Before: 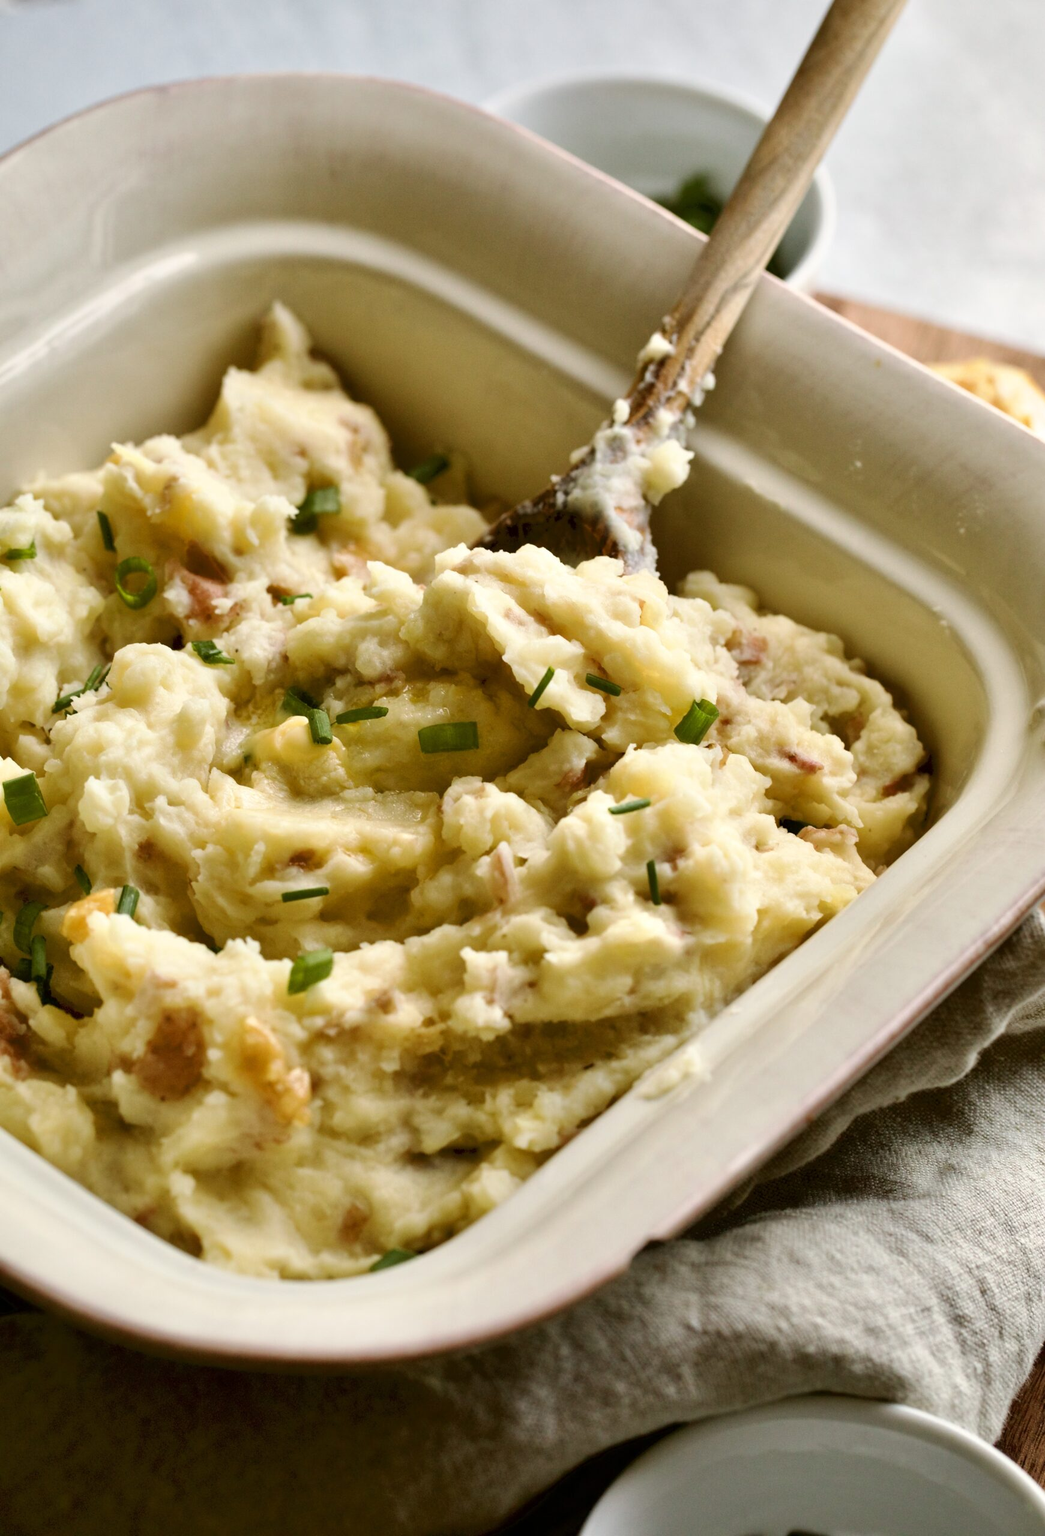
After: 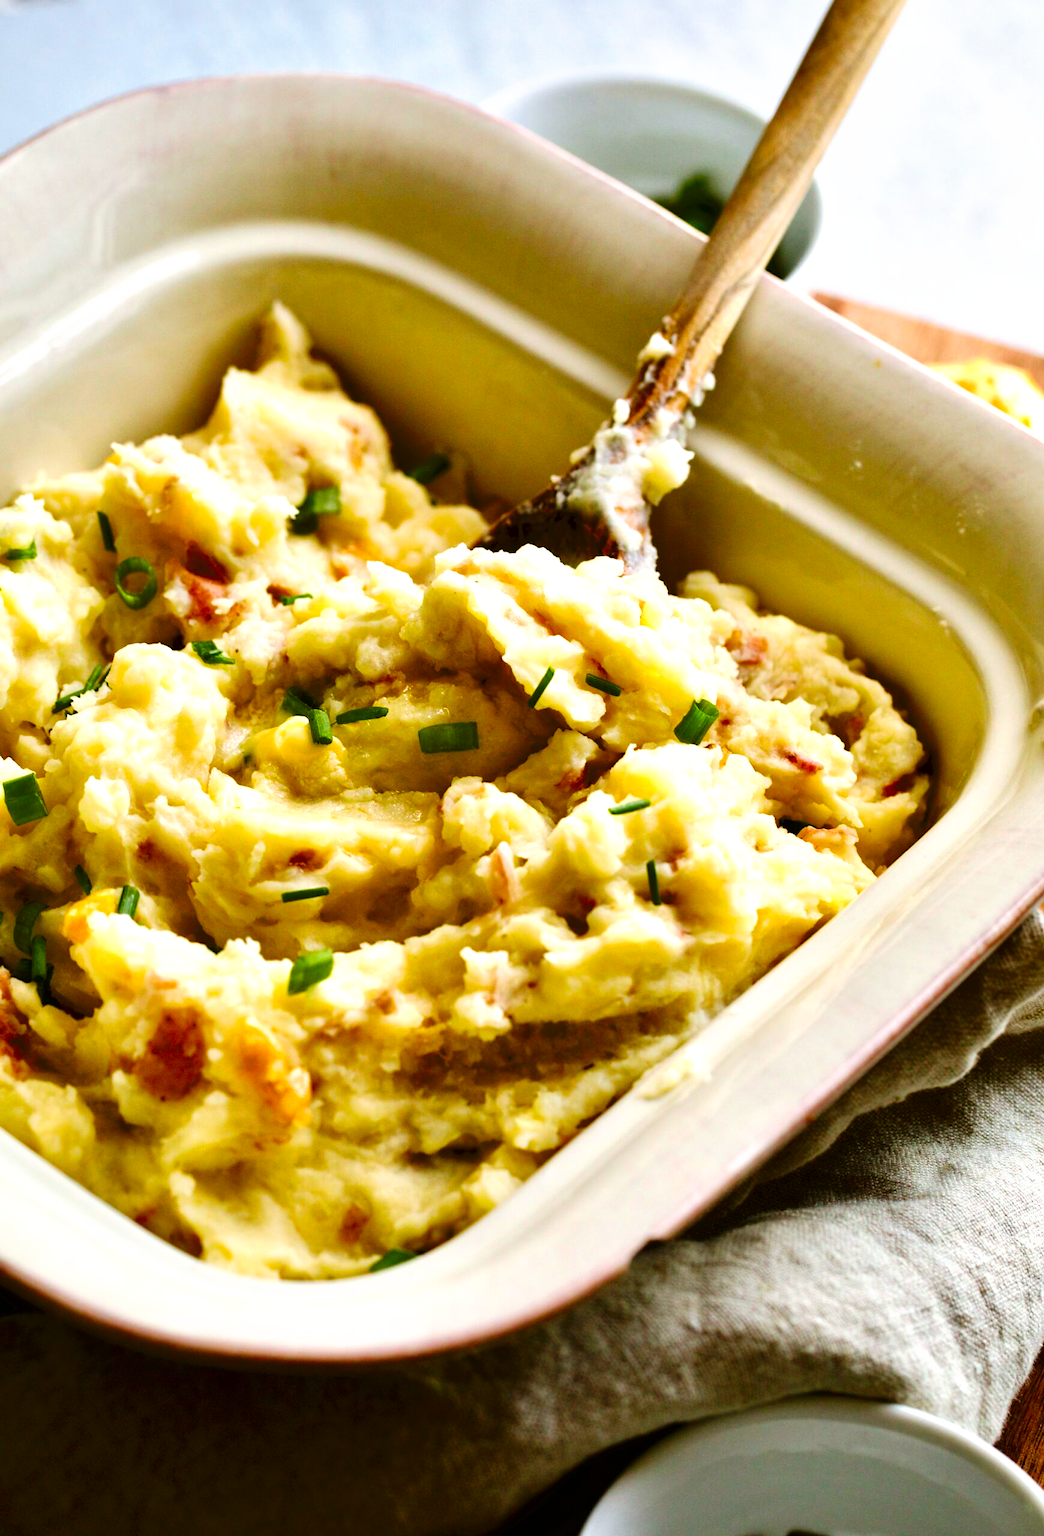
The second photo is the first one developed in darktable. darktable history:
color zones: curves: ch0 [(0, 0.613) (0.01, 0.613) (0.245, 0.448) (0.498, 0.529) (0.642, 0.665) (0.879, 0.777) (0.99, 0.613)]; ch1 [(0, 0) (0.143, 0) (0.286, 0) (0.429, 0) (0.571, 0) (0.714, 0) (0.857, 0)], mix -131.09%
white balance: red 0.98, blue 1.034
tone curve: curves: ch0 [(0, 0) (0.003, 0.002) (0.011, 0.006) (0.025, 0.014) (0.044, 0.025) (0.069, 0.039) (0.1, 0.056) (0.136, 0.082) (0.177, 0.116) (0.224, 0.163) (0.277, 0.233) (0.335, 0.311) (0.399, 0.396) (0.468, 0.488) (0.543, 0.588) (0.623, 0.695) (0.709, 0.809) (0.801, 0.912) (0.898, 0.997) (1, 1)], preserve colors none
